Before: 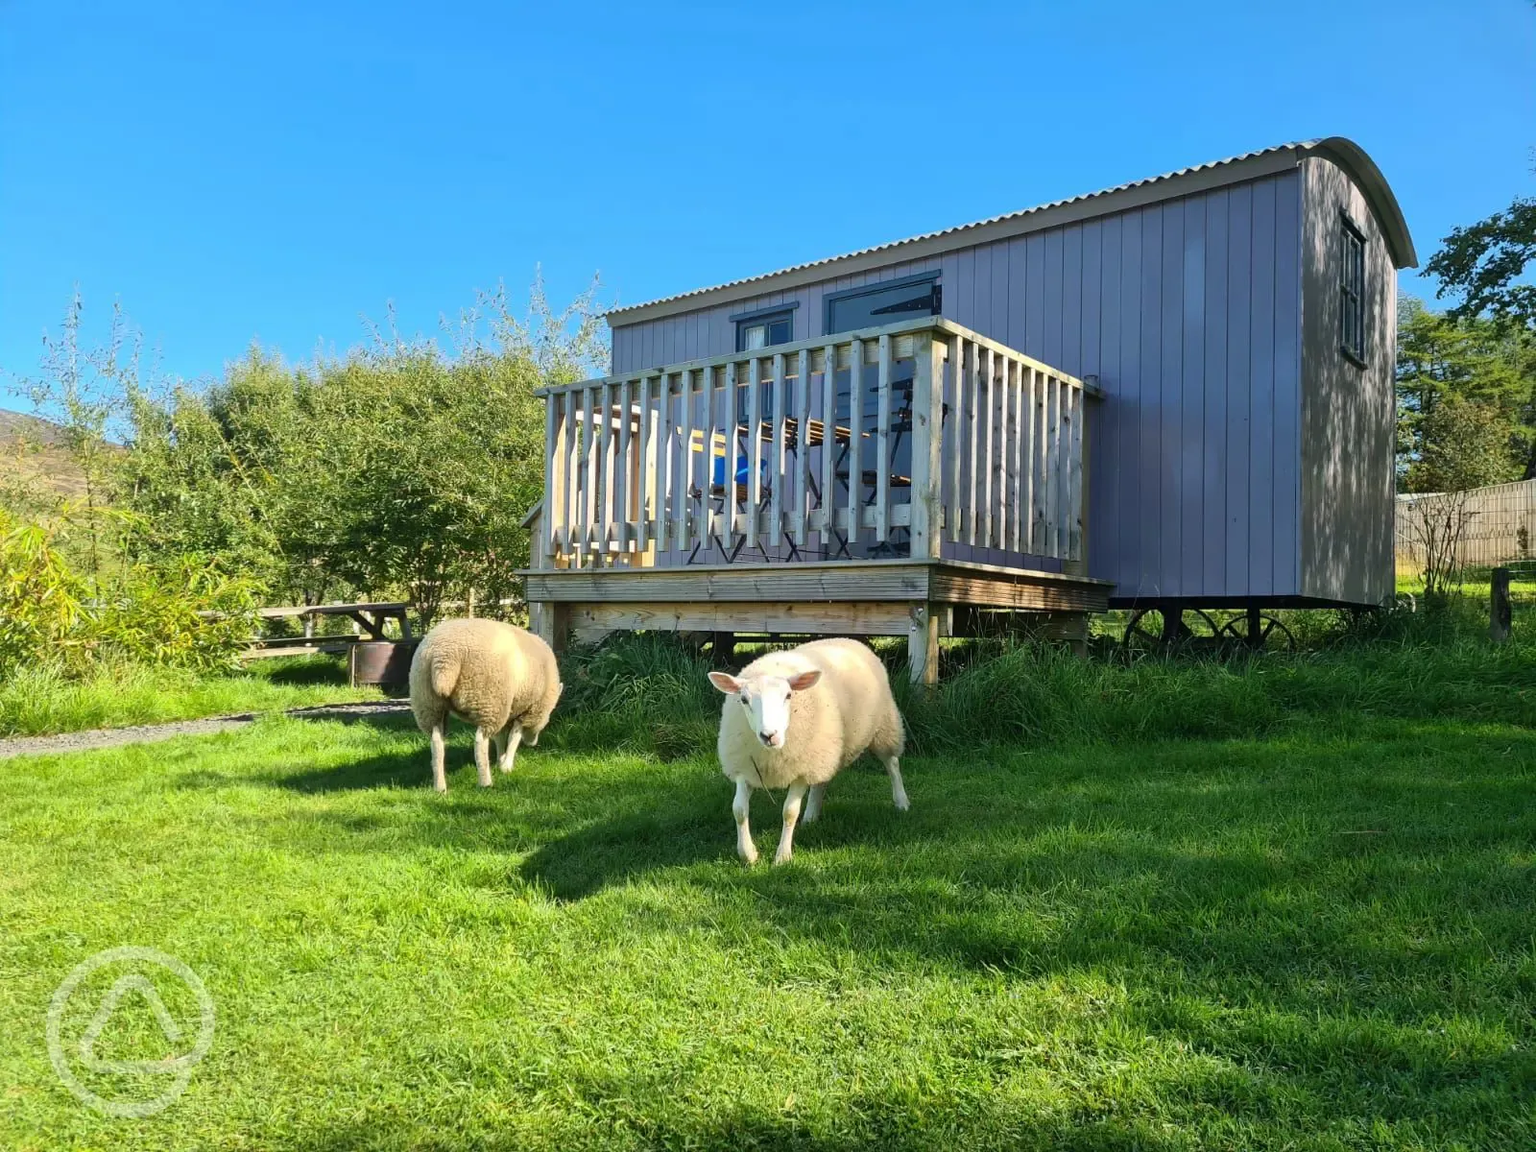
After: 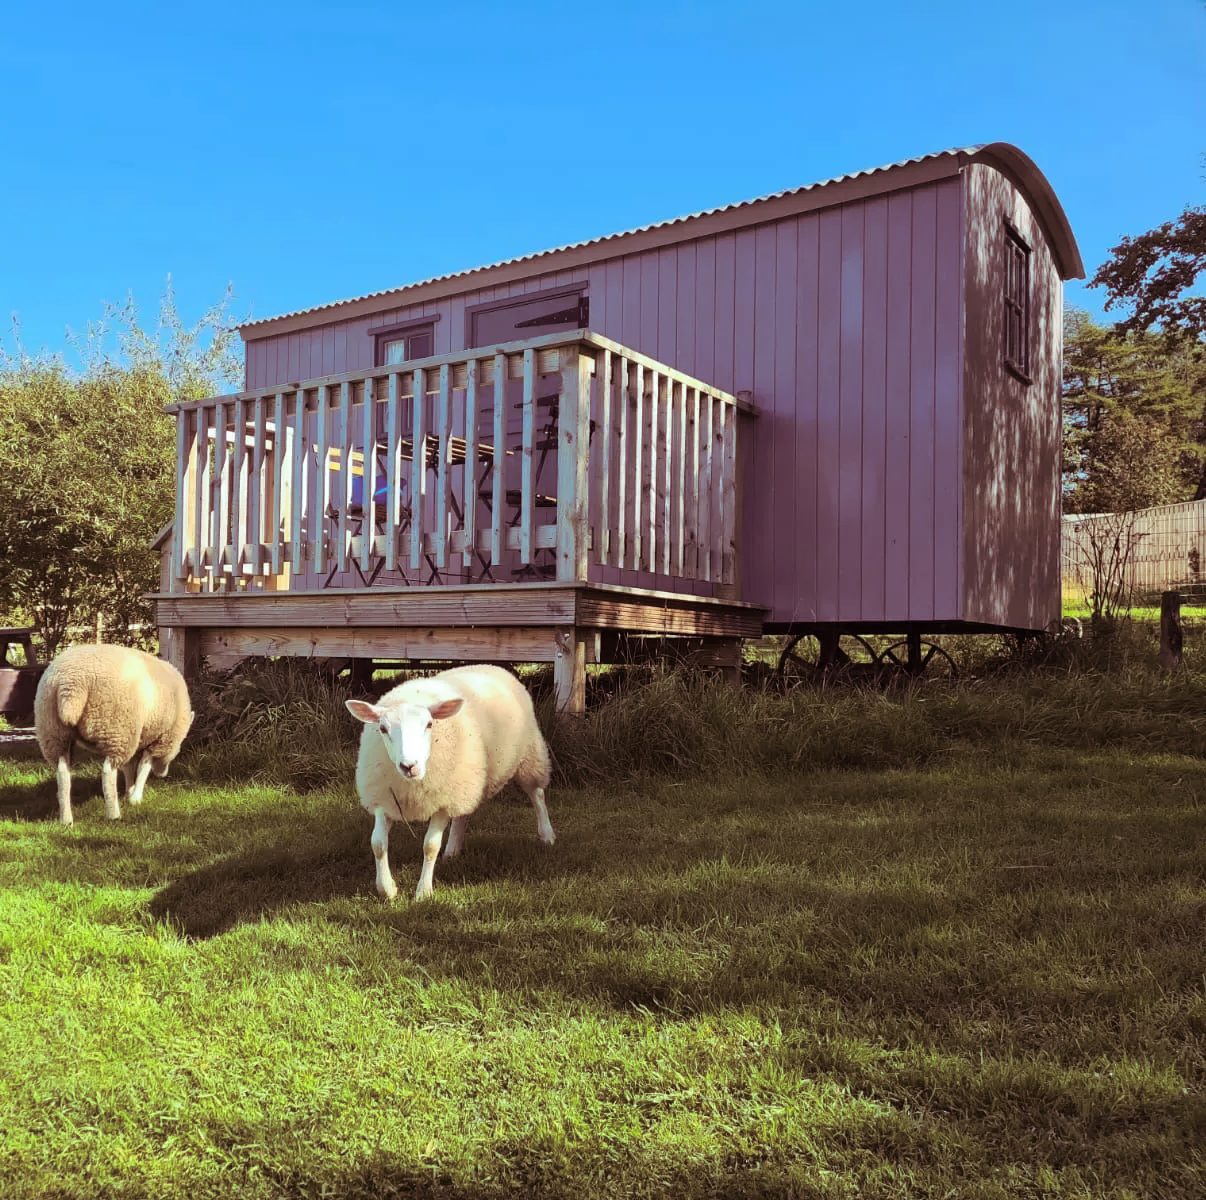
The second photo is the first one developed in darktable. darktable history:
split-toning: highlights › hue 180°
crop and rotate: left 24.6%
